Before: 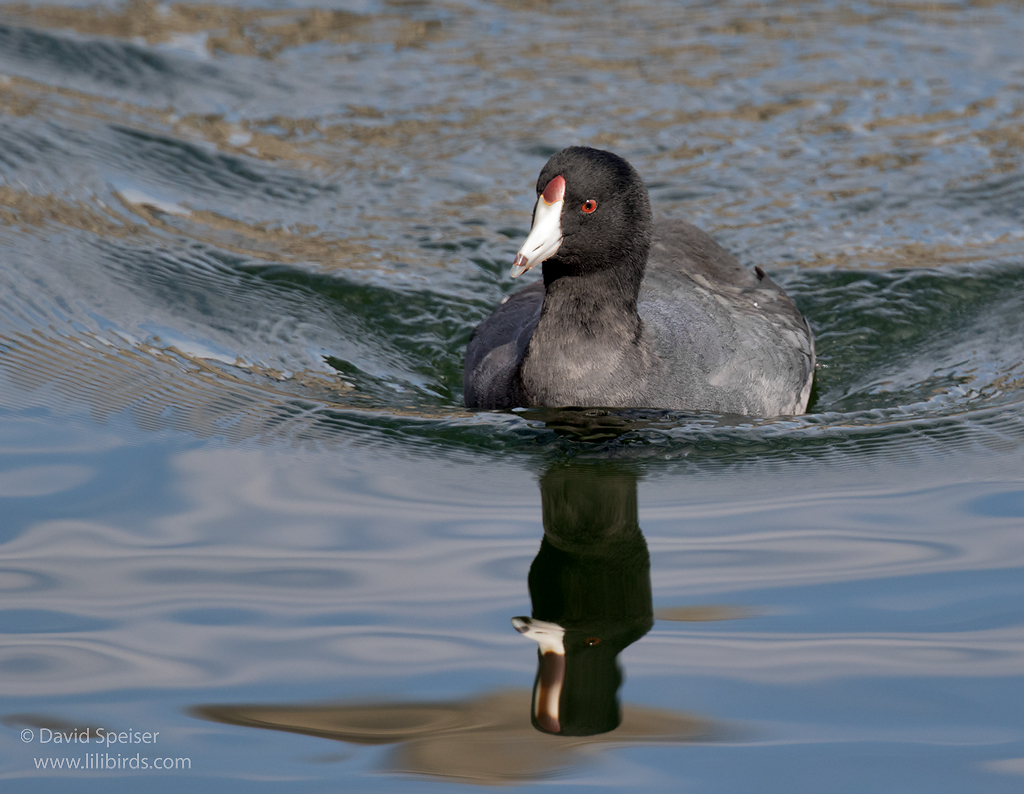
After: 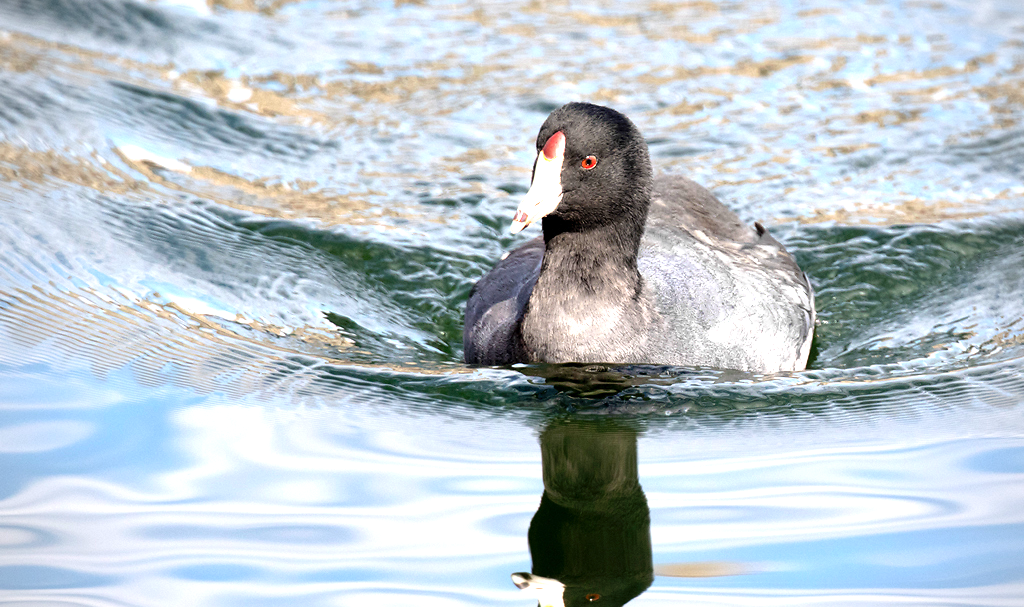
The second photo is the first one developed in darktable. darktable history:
crop: top 5.591%, bottom 17.88%
vignetting: fall-off radius 61.04%
levels: mode automatic, white 90.71%, levels [0.044, 0.416, 0.908]
